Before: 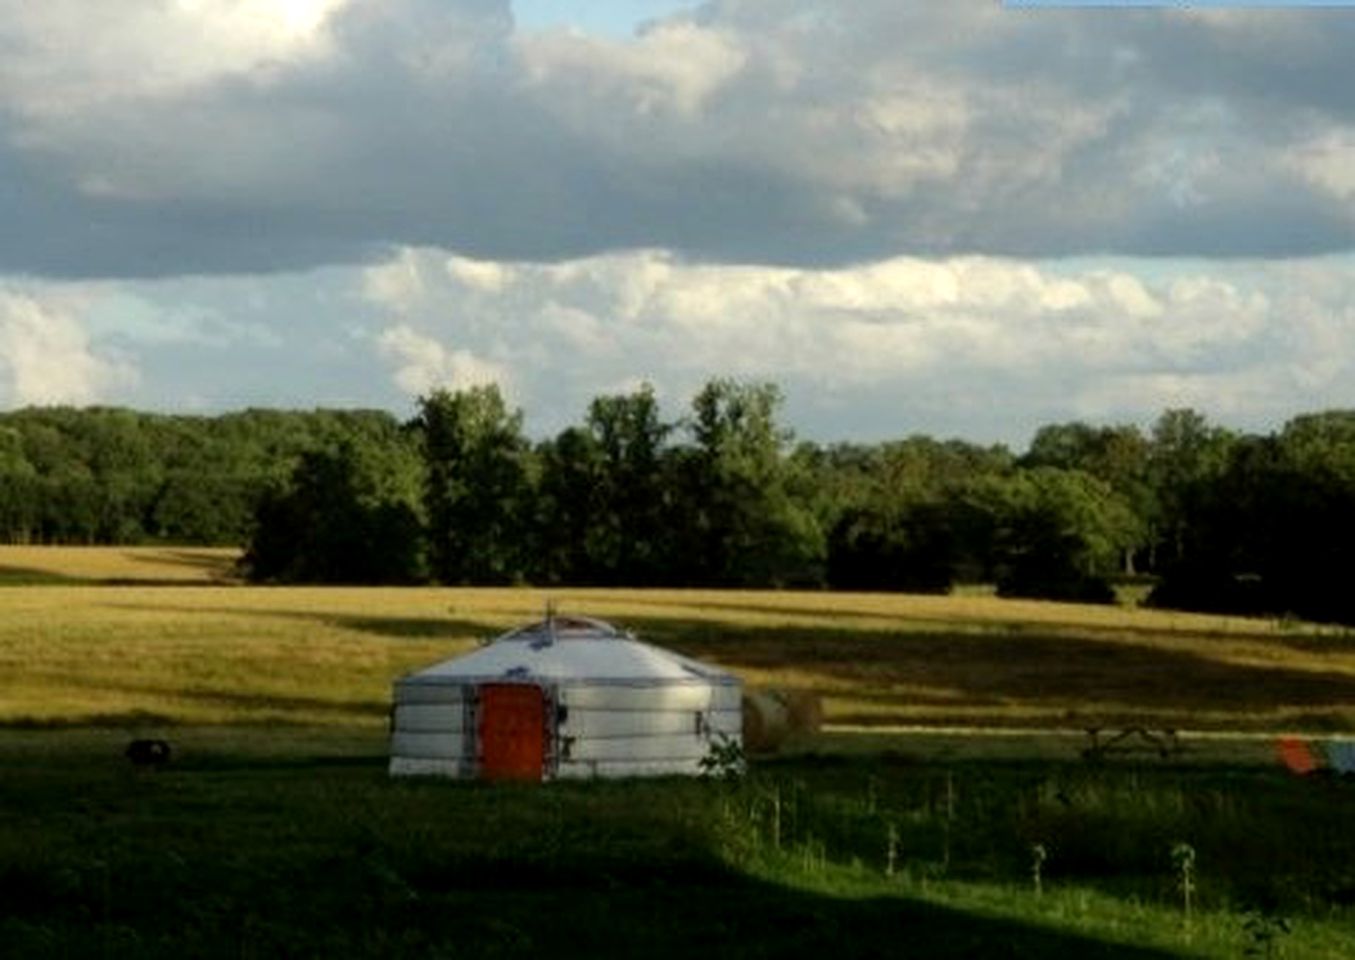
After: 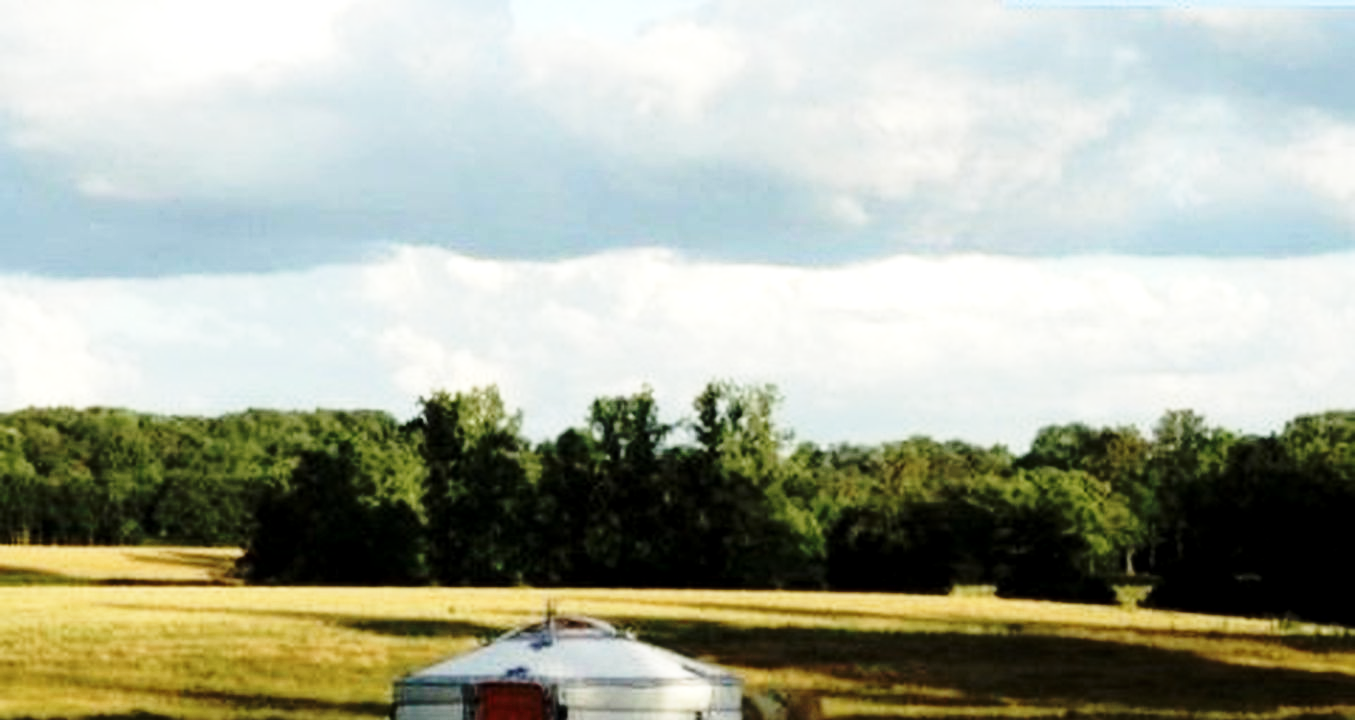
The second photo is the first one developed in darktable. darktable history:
base curve: curves: ch0 [(0, 0) (0.04, 0.03) (0.133, 0.232) (0.448, 0.748) (0.843, 0.968) (1, 1)], preserve colors none
exposure: black level correction 0.001, exposure 0.499 EV, compensate highlight preservation false
crop: bottom 24.978%
color zones: curves: ch0 [(0, 0.5) (0.143, 0.5) (0.286, 0.5) (0.429, 0.504) (0.571, 0.5) (0.714, 0.509) (0.857, 0.5) (1, 0.5)]; ch1 [(0, 0.425) (0.143, 0.425) (0.286, 0.375) (0.429, 0.405) (0.571, 0.5) (0.714, 0.47) (0.857, 0.425) (1, 0.435)]; ch2 [(0, 0.5) (0.143, 0.5) (0.286, 0.5) (0.429, 0.517) (0.571, 0.5) (0.714, 0.51) (0.857, 0.5) (1, 0.5)]
